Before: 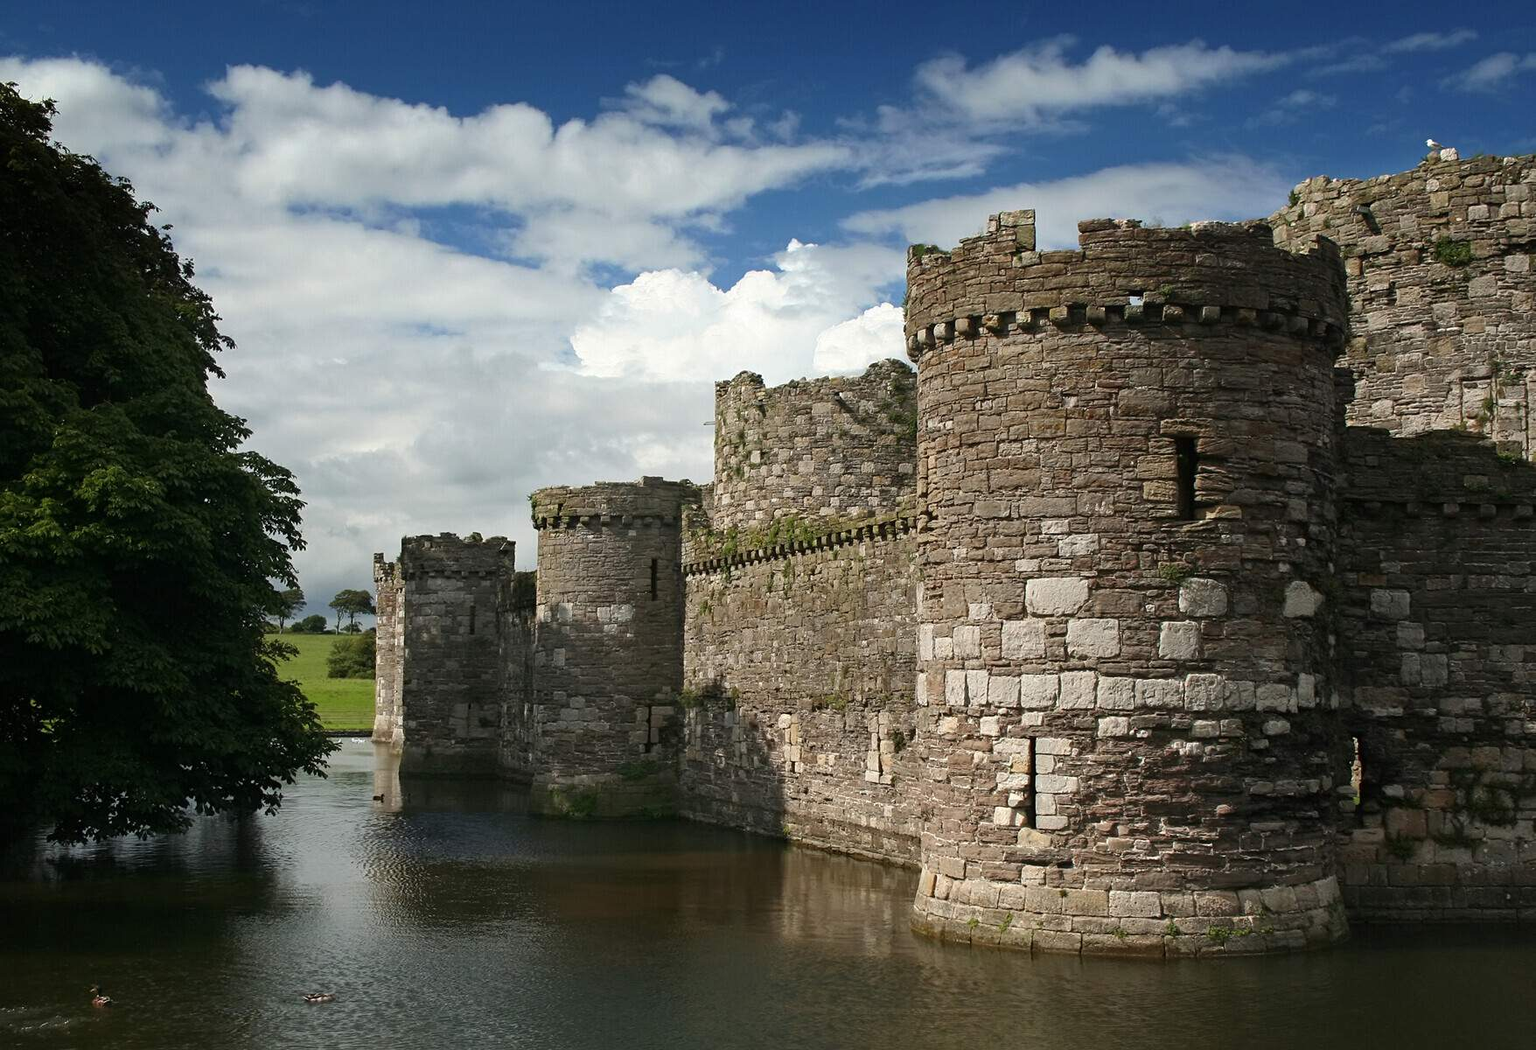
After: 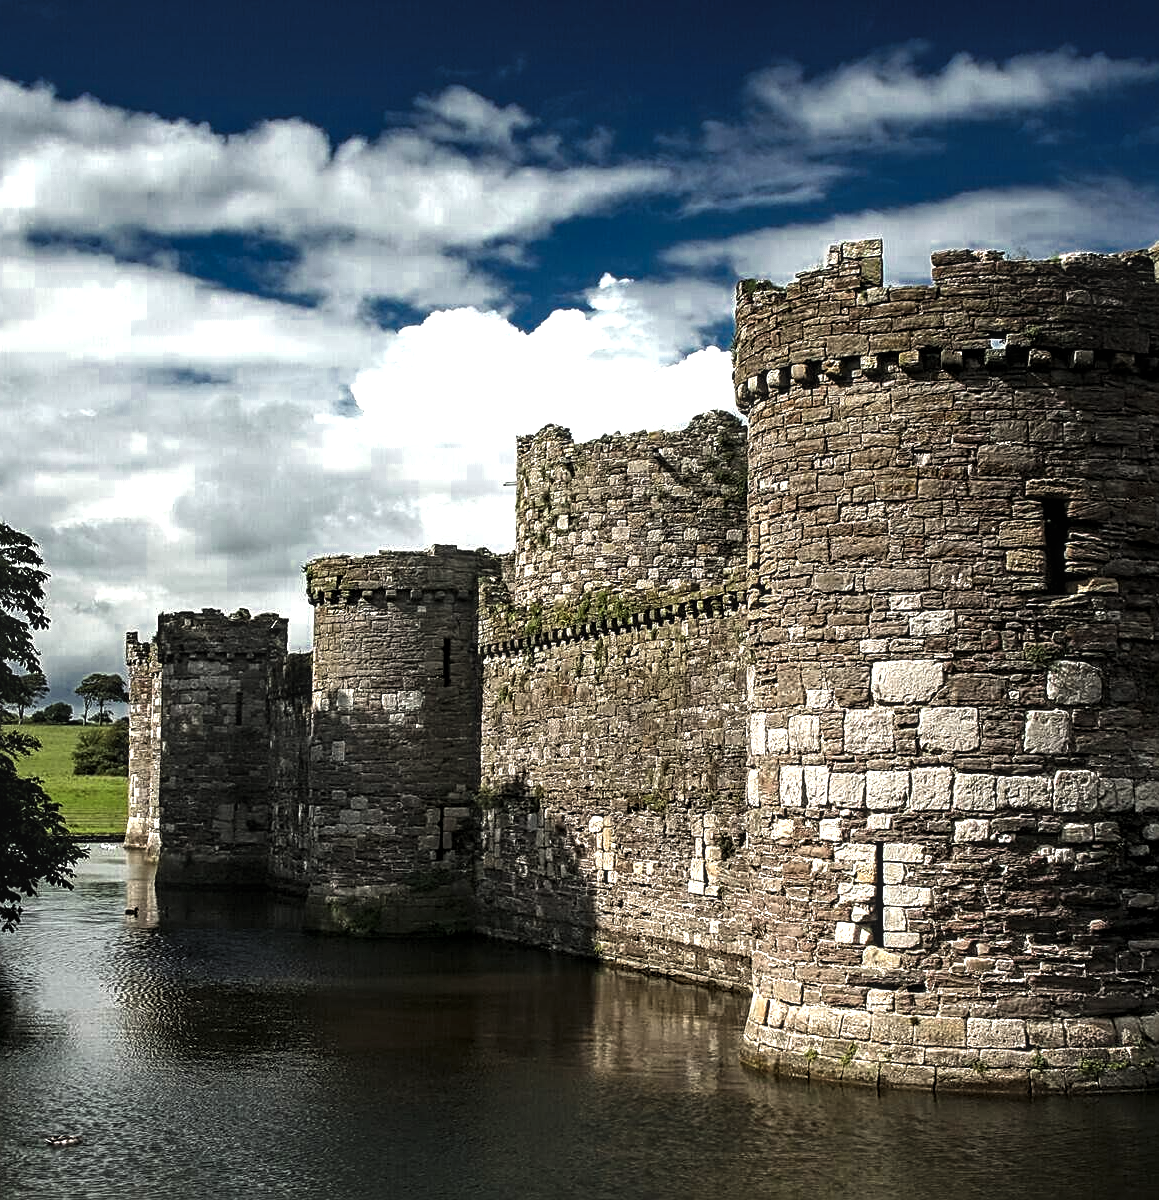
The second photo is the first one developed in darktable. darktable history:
local contrast: highlights 28%, detail 130%
sharpen: on, module defaults
color zones: curves: ch0 [(0, 0.497) (0.143, 0.5) (0.286, 0.5) (0.429, 0.483) (0.571, 0.116) (0.714, -0.006) (0.857, 0.28) (1, 0.497)]
crop: left 17.192%, right 16.766%
levels: black 8.5%, levels [0.044, 0.475, 0.791]
